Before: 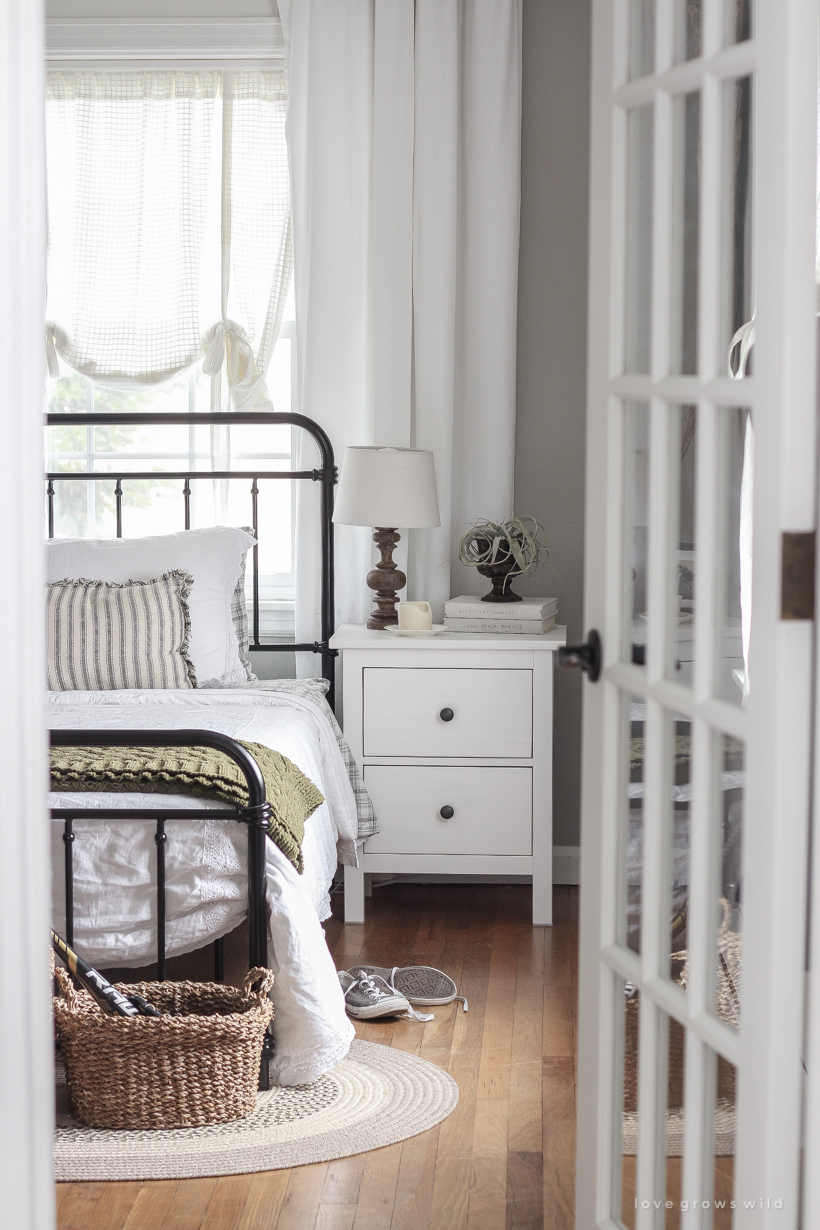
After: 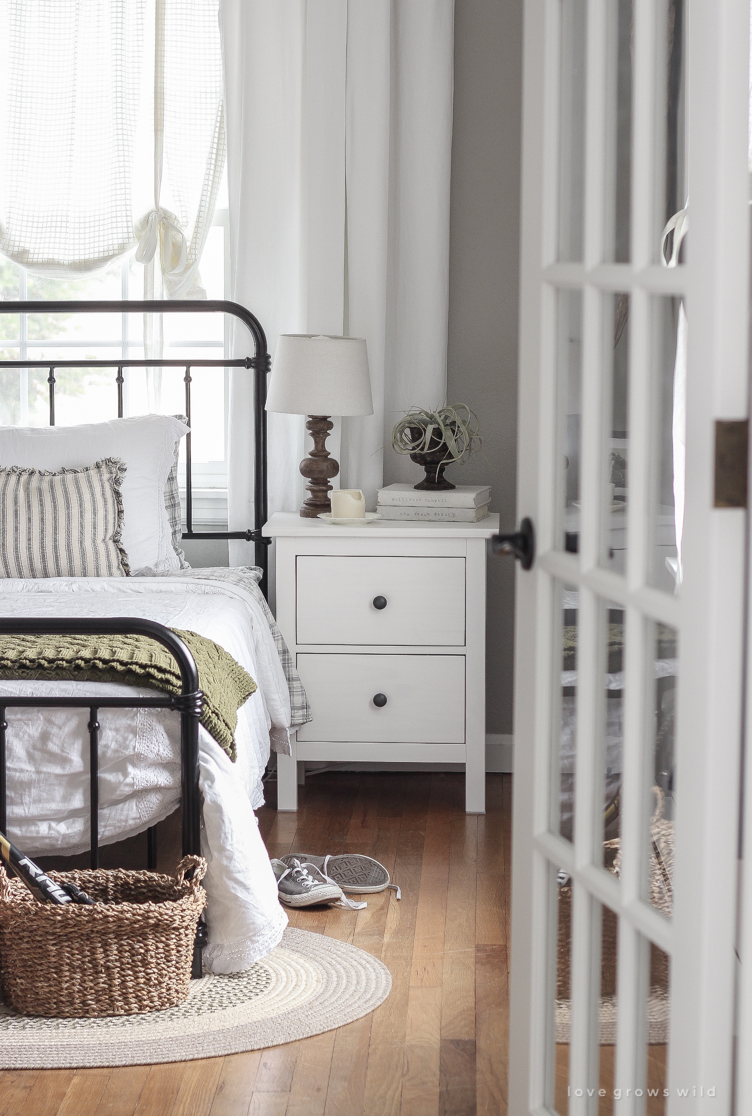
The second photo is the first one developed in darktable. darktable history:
crop and rotate: left 8.262%, top 9.226%
